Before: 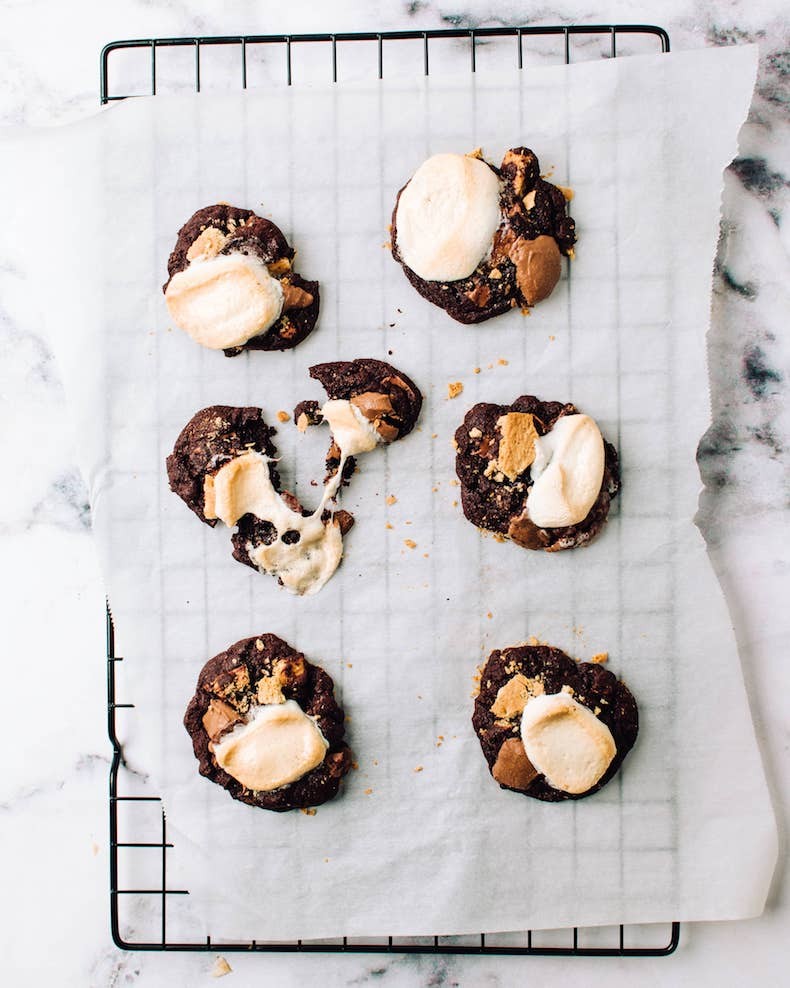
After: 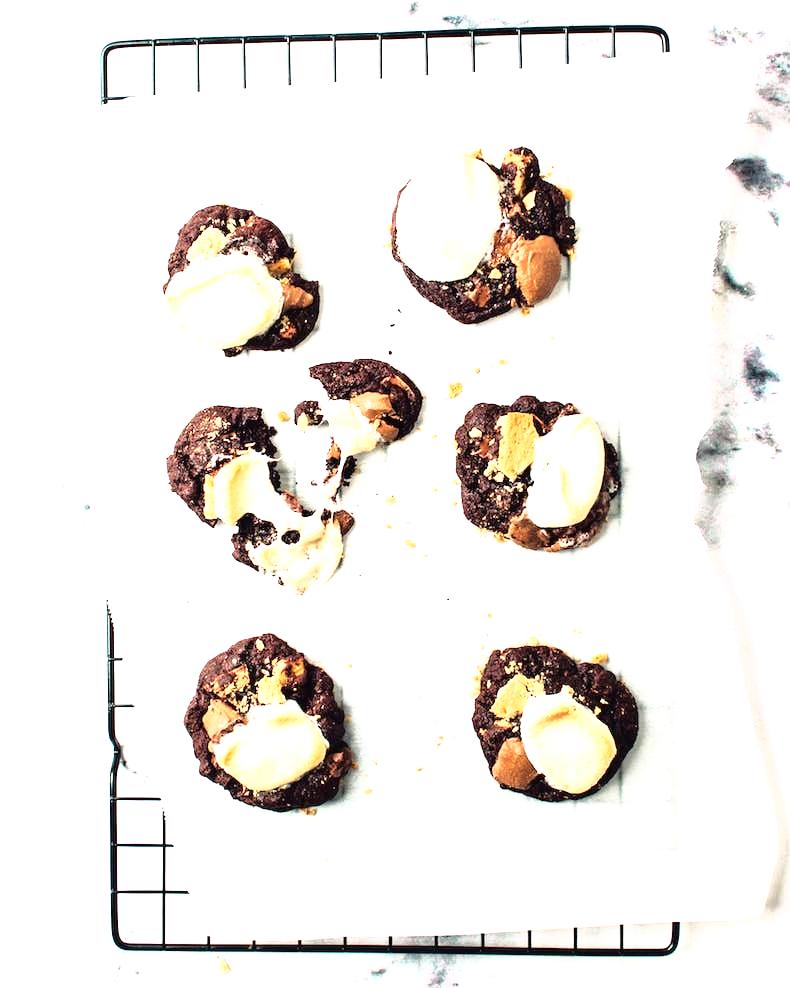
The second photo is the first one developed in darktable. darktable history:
tone curve: curves: ch0 [(0, 0) (0.003, 0.025) (0.011, 0.025) (0.025, 0.029) (0.044, 0.035) (0.069, 0.053) (0.1, 0.083) (0.136, 0.118) (0.177, 0.163) (0.224, 0.22) (0.277, 0.295) (0.335, 0.371) (0.399, 0.444) (0.468, 0.524) (0.543, 0.618) (0.623, 0.702) (0.709, 0.79) (0.801, 0.89) (0.898, 0.973) (1, 1)], color space Lab, independent channels, preserve colors none
local contrast: mode bilateral grid, contrast 20, coarseness 51, detail 132%, midtone range 0.2
exposure: black level correction 0, exposure 1.097 EV, compensate highlight preservation false
